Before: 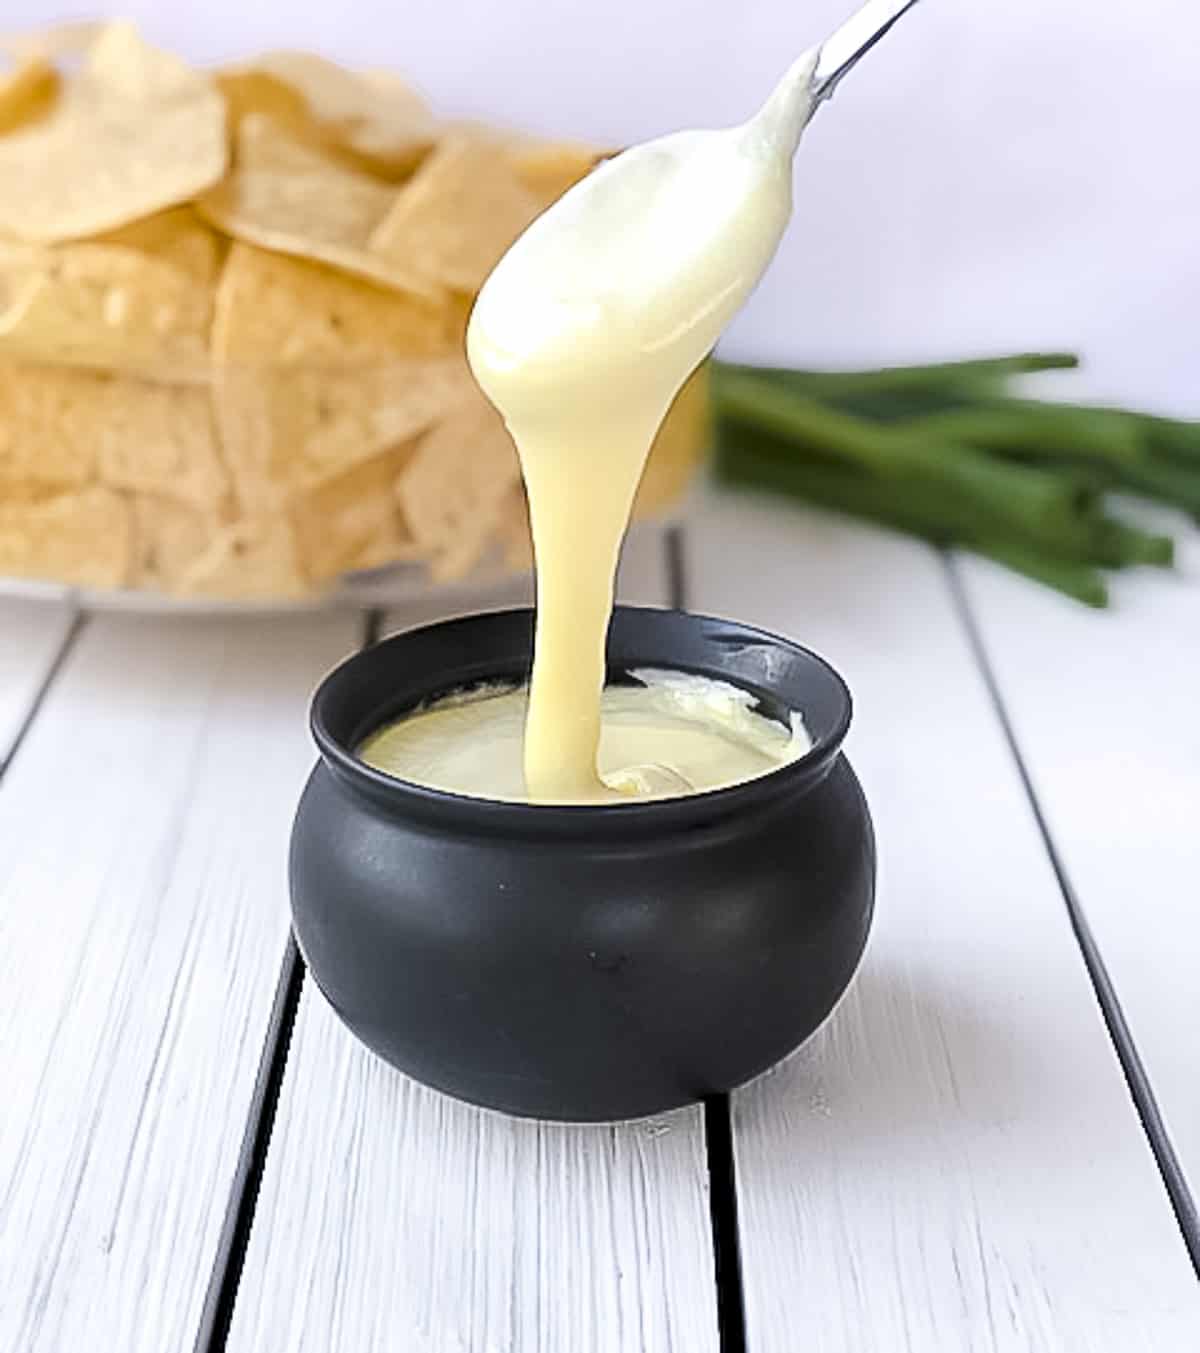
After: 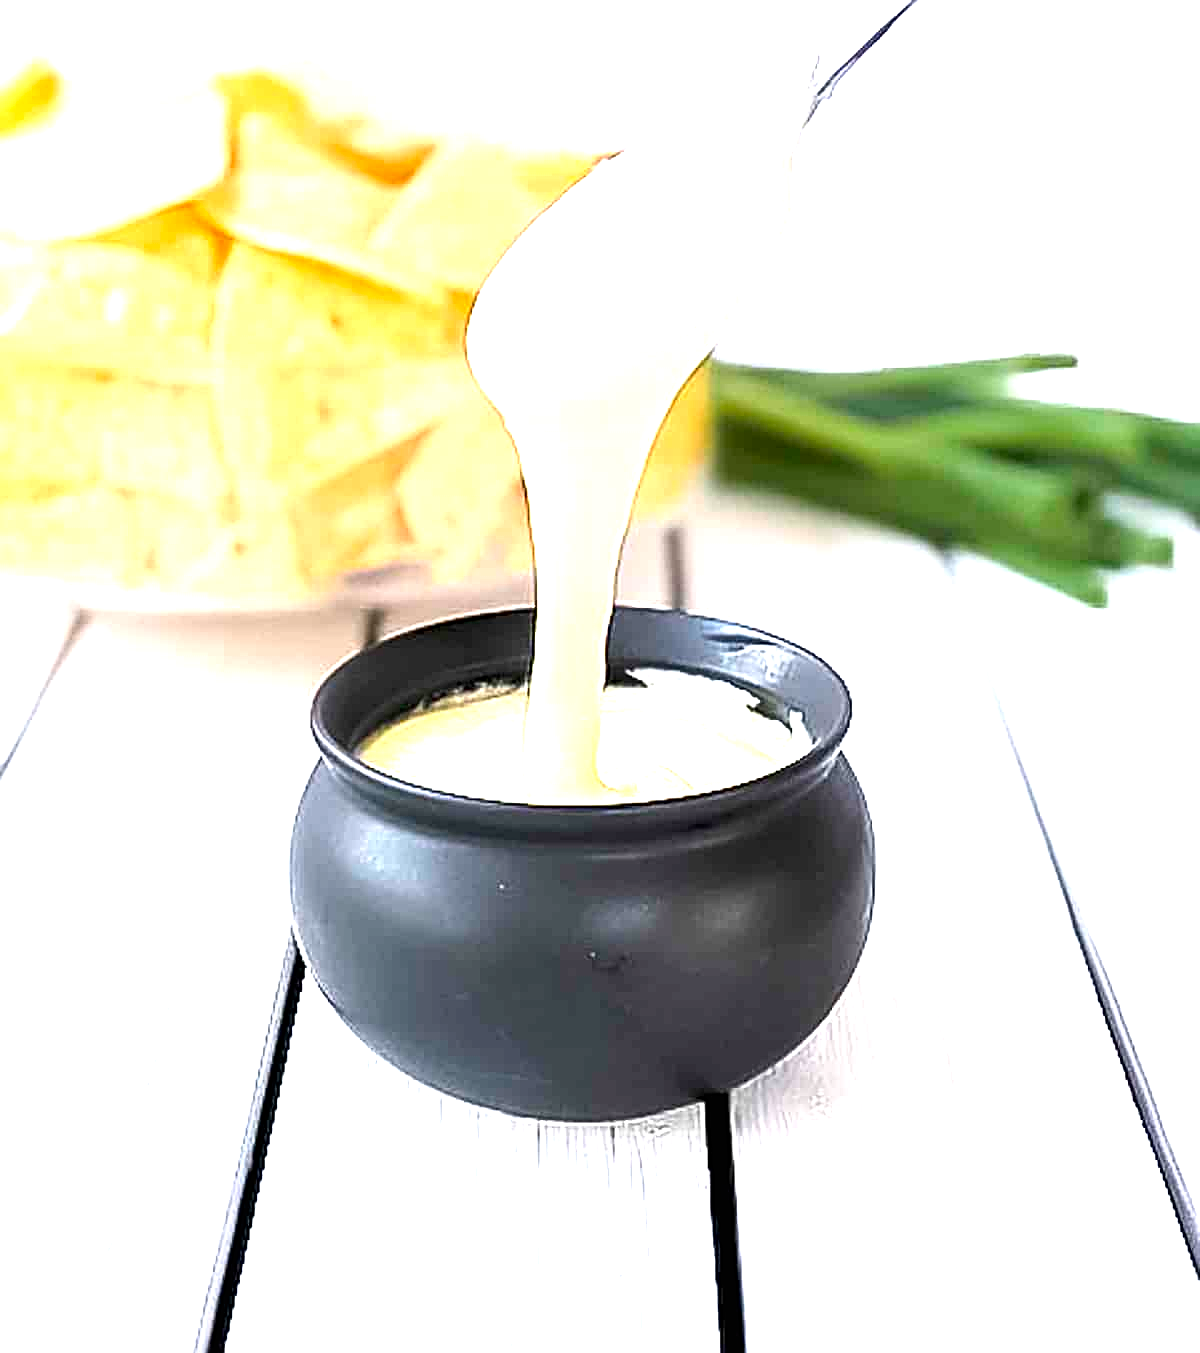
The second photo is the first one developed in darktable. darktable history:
sharpen: amount 0.551
contrast brightness saturation: contrast 0.071
exposure: black level correction 0, exposure 1.461 EV, compensate highlight preservation false
